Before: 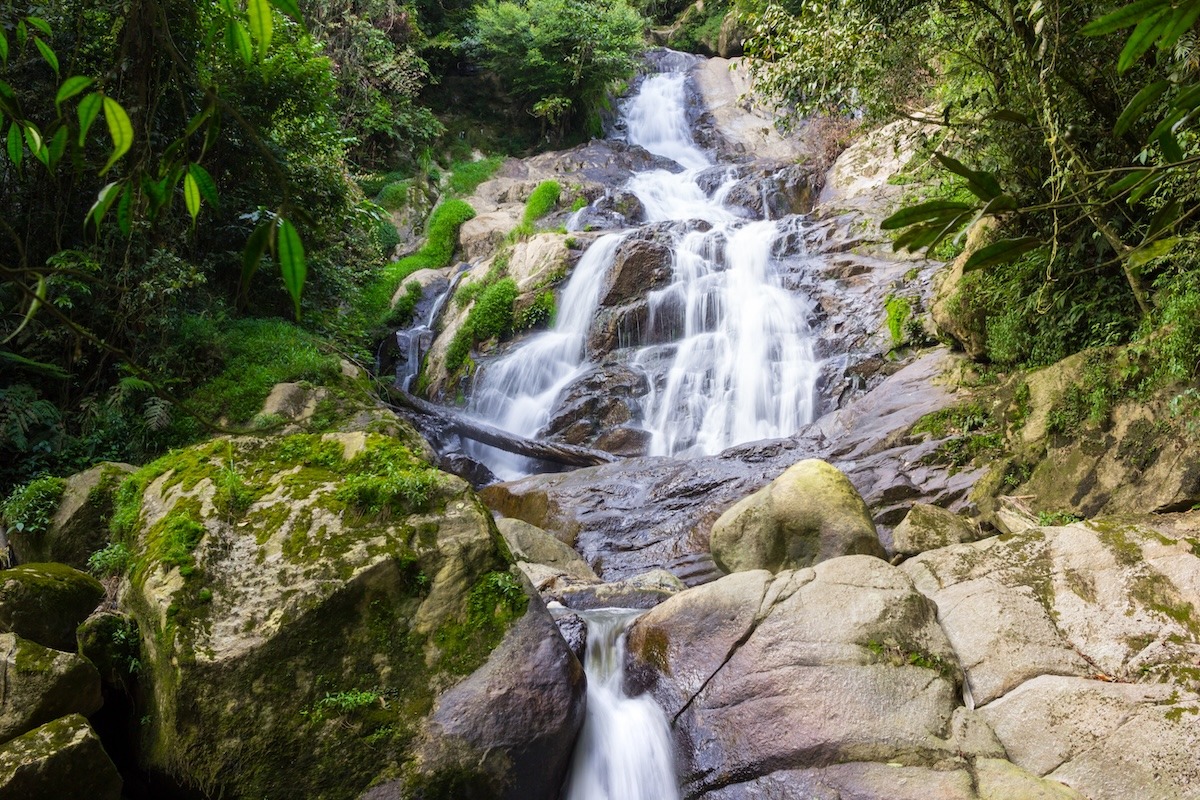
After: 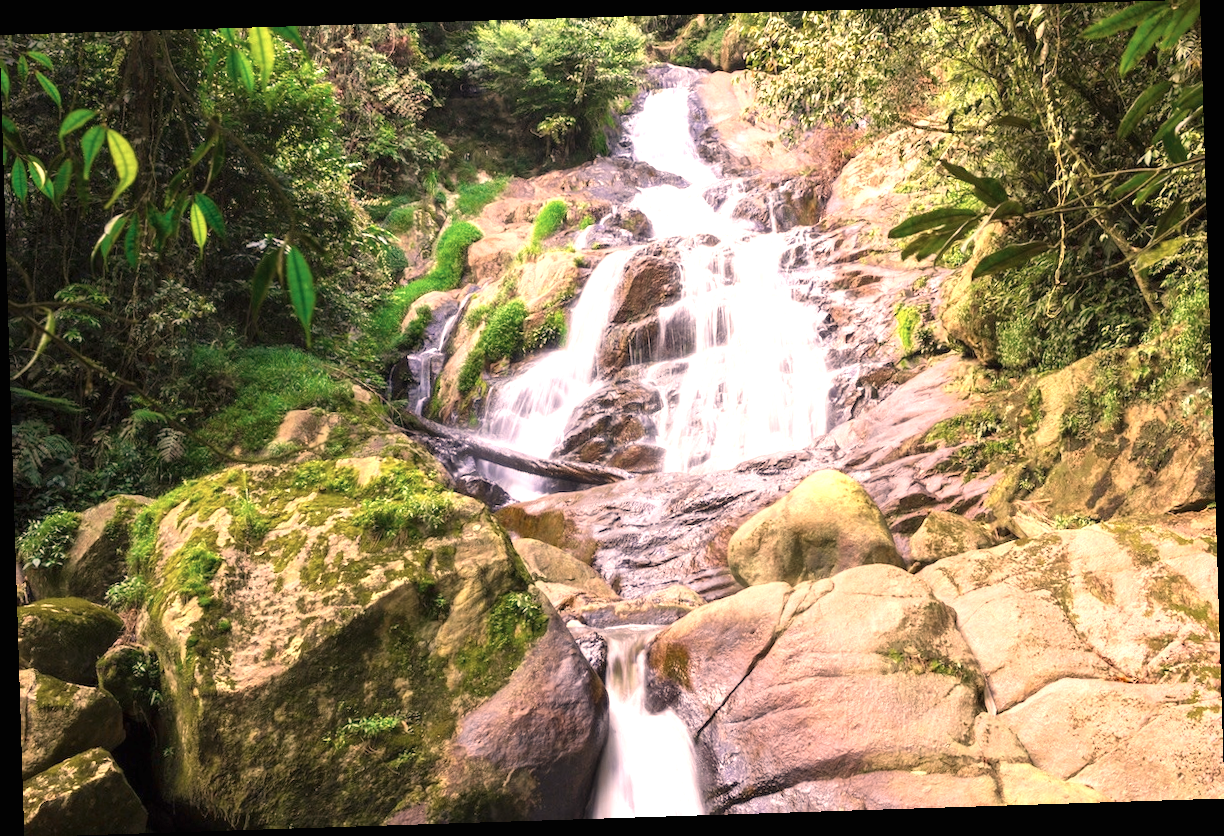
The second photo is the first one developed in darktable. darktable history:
rotate and perspective: rotation -1.77°, lens shift (horizontal) 0.004, automatic cropping off
color correction: highlights a* 21.16, highlights b* 19.61
color zones: curves: ch0 [(0, 0.5) (0.125, 0.4) (0.25, 0.5) (0.375, 0.4) (0.5, 0.4) (0.625, 0.35) (0.75, 0.35) (0.875, 0.5)]; ch1 [(0, 0.35) (0.125, 0.45) (0.25, 0.35) (0.375, 0.35) (0.5, 0.35) (0.625, 0.35) (0.75, 0.45) (0.875, 0.35)]; ch2 [(0, 0.6) (0.125, 0.5) (0.25, 0.5) (0.375, 0.6) (0.5, 0.6) (0.625, 0.5) (0.75, 0.5) (0.875, 0.5)]
exposure: black level correction 0, exposure 1.2 EV, compensate highlight preservation false
